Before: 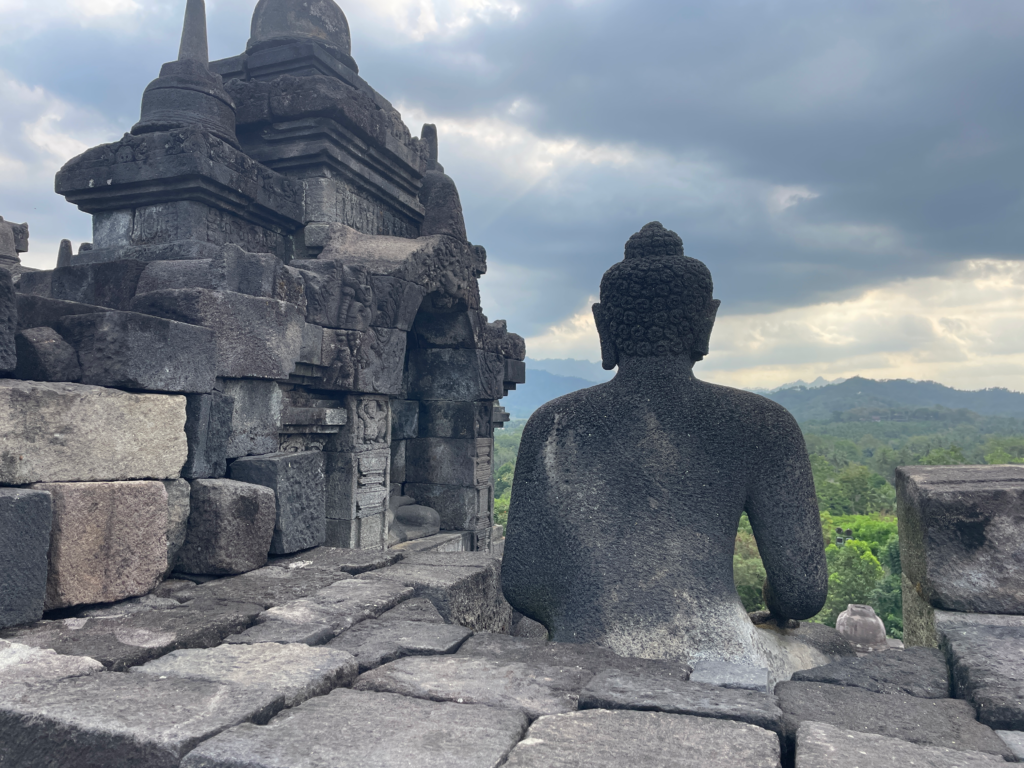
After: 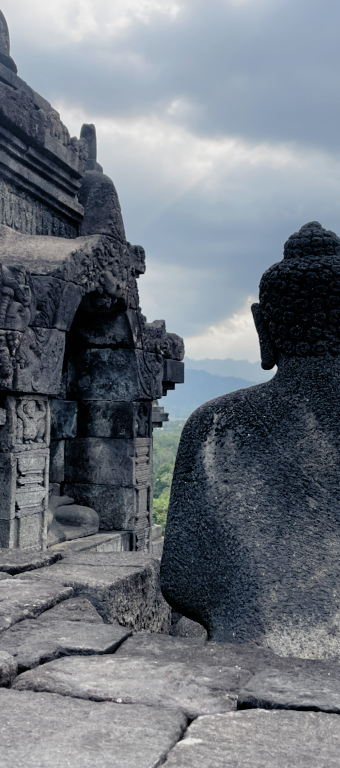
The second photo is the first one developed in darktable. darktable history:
filmic rgb: black relative exposure -3.9 EV, white relative exposure 3.15 EV, threshold 3.01 EV, hardness 2.87, preserve chrominance no, color science v3 (2019), use custom middle-gray values true, enable highlight reconstruction true
exposure: exposure 0.028 EV, compensate highlight preservation false
crop: left 33.387%, right 33.384%
contrast brightness saturation: saturation -0.026
